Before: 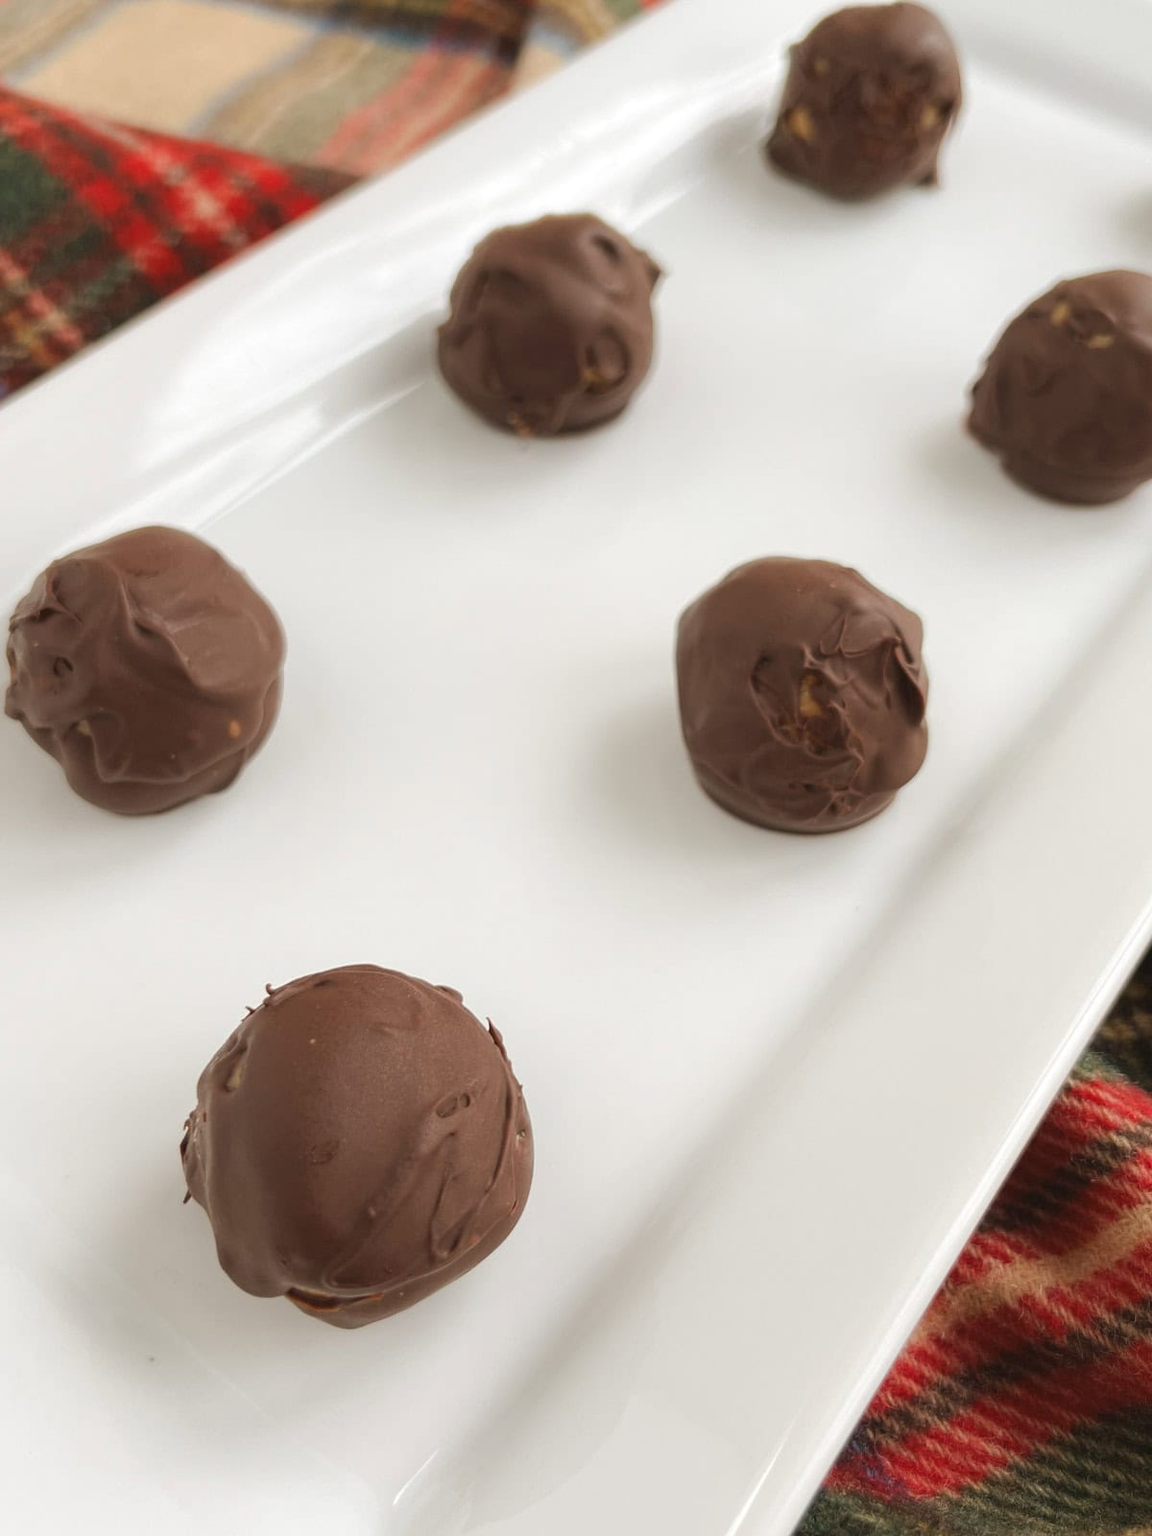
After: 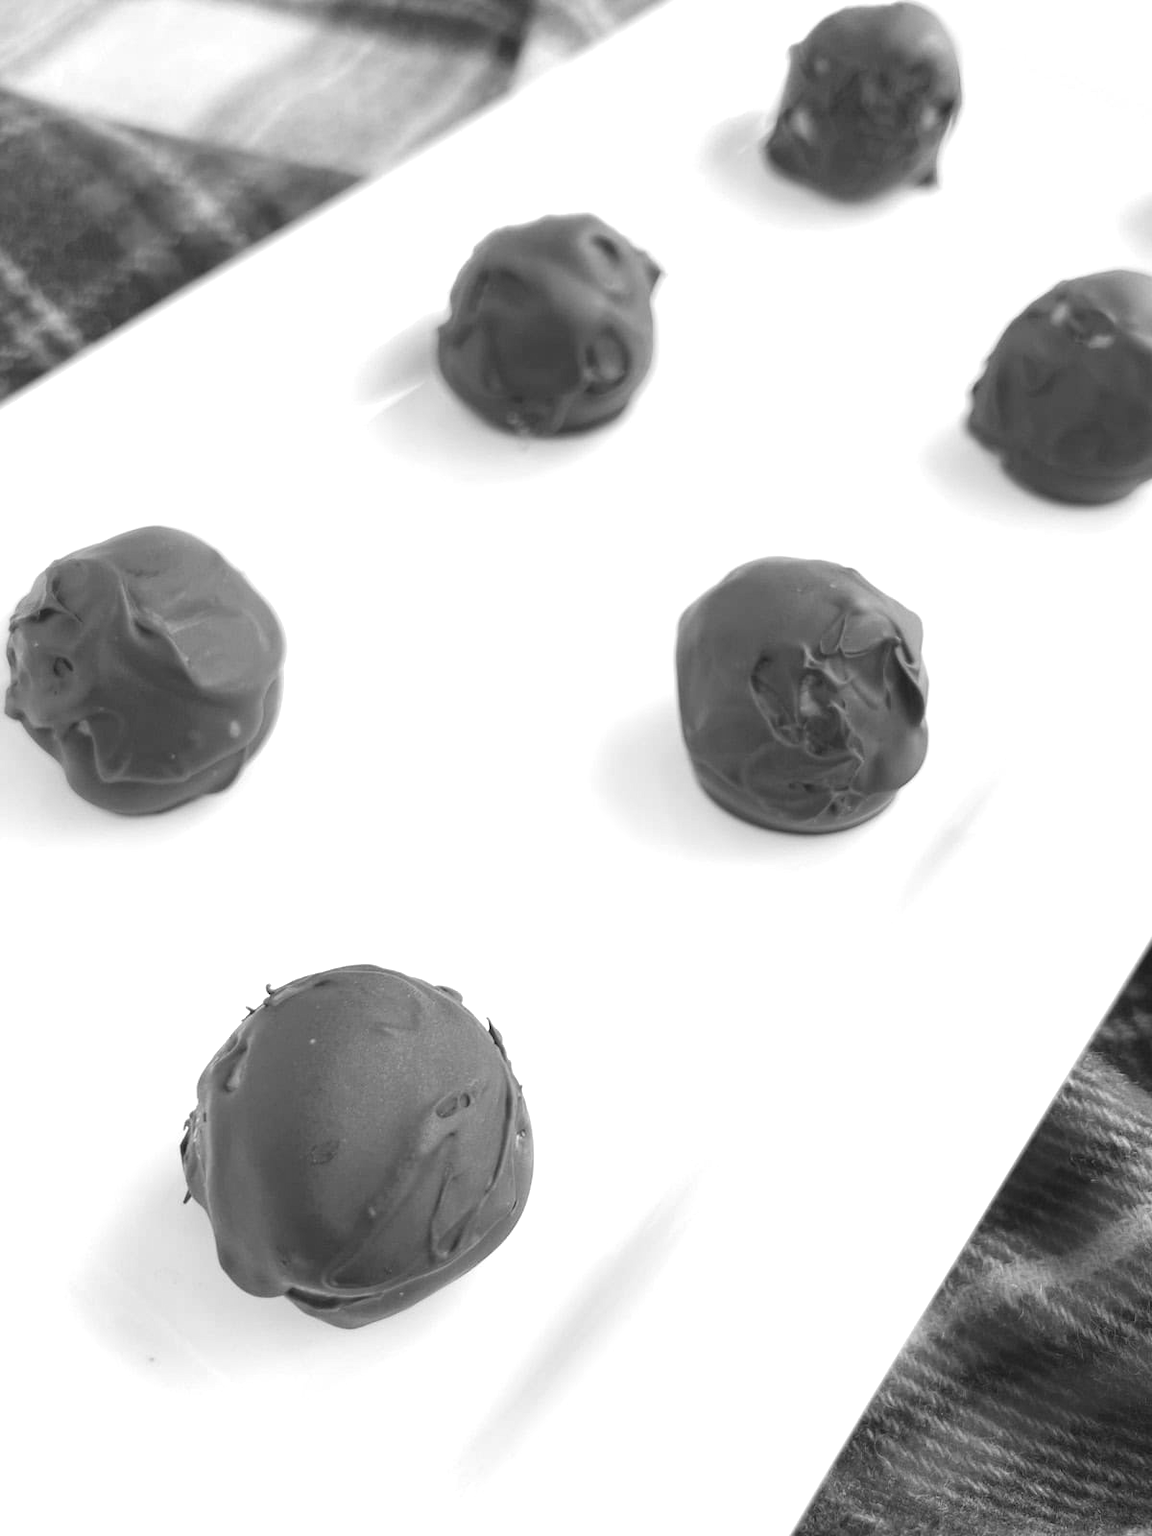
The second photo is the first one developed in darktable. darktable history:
monochrome: a -92.57, b 58.91
exposure: black level correction 0, exposure 1 EV, compensate exposure bias true, compensate highlight preservation false
